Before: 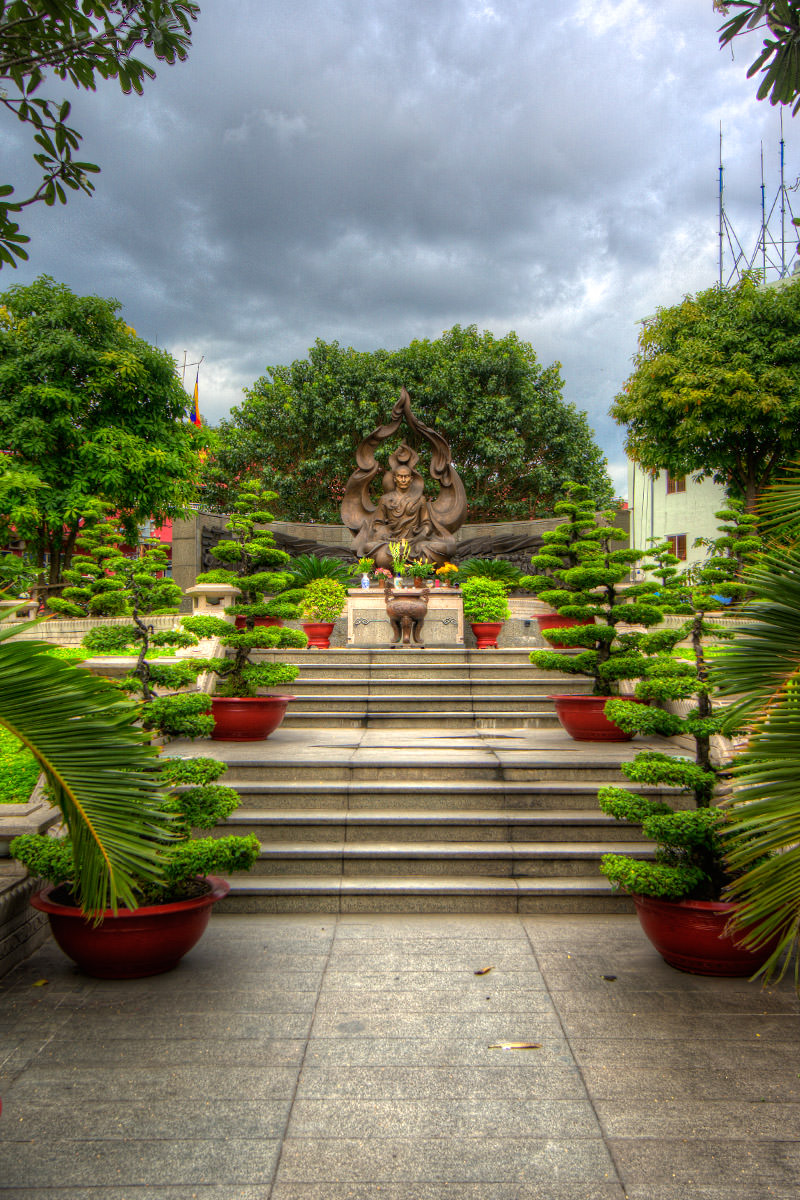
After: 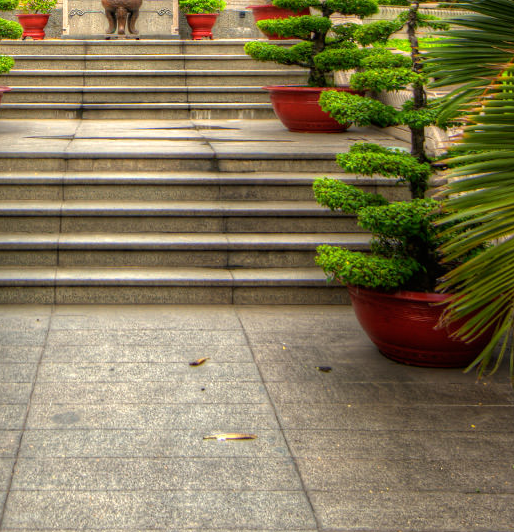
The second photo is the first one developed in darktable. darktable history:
crop and rotate: left 35.711%, top 50.789%, bottom 4.814%
